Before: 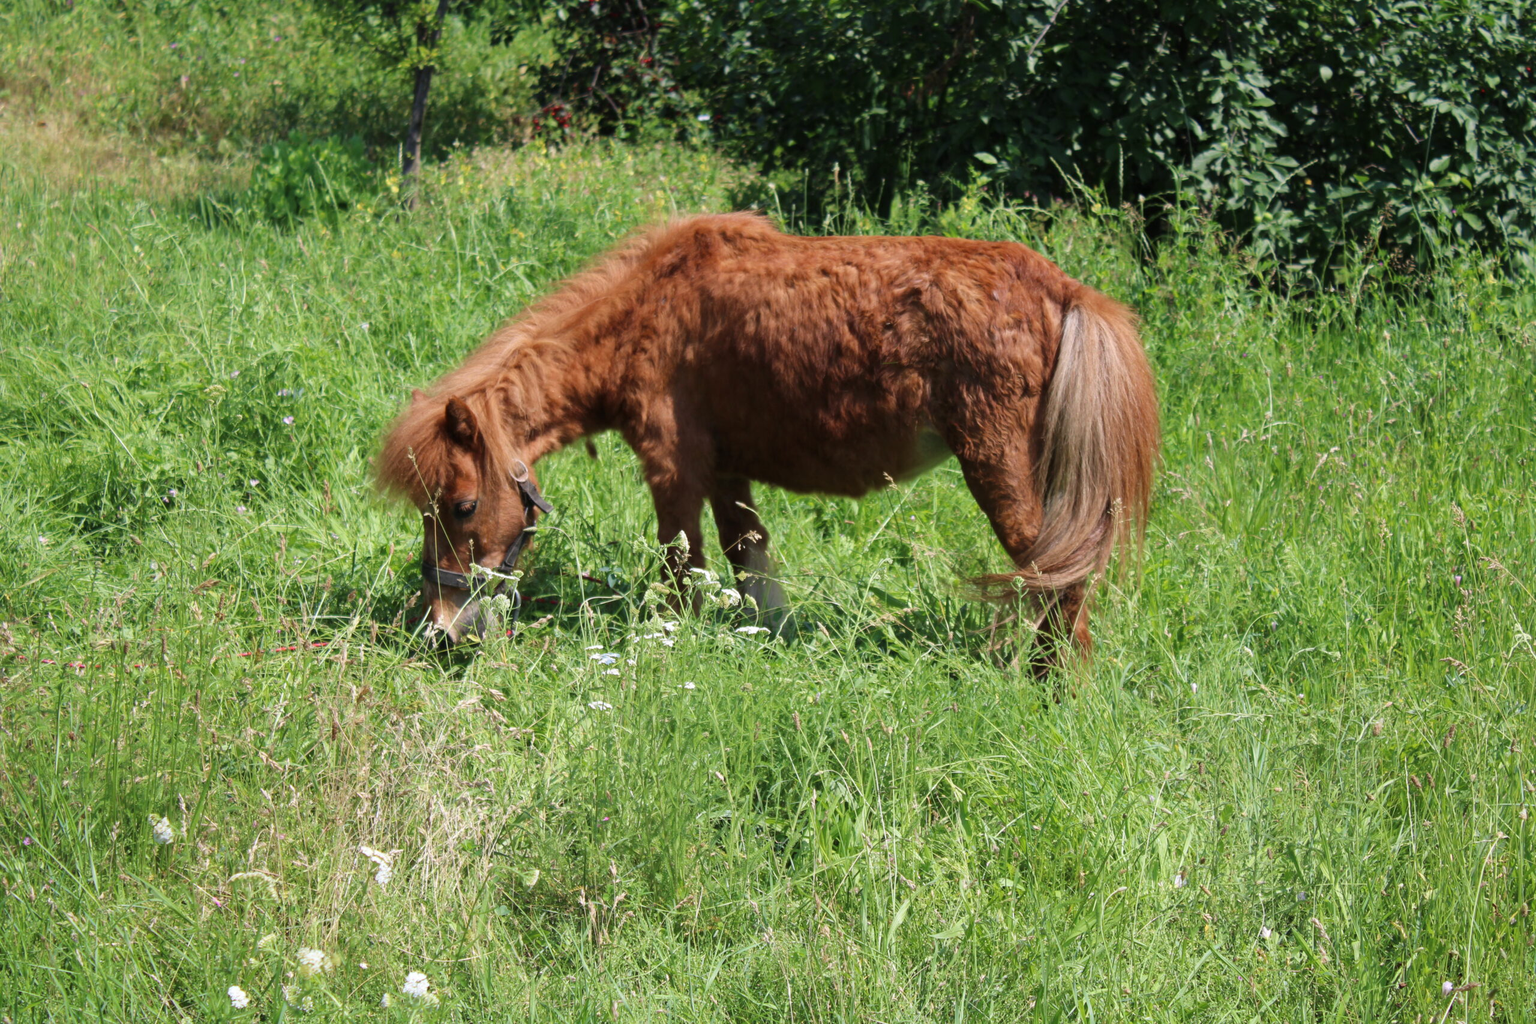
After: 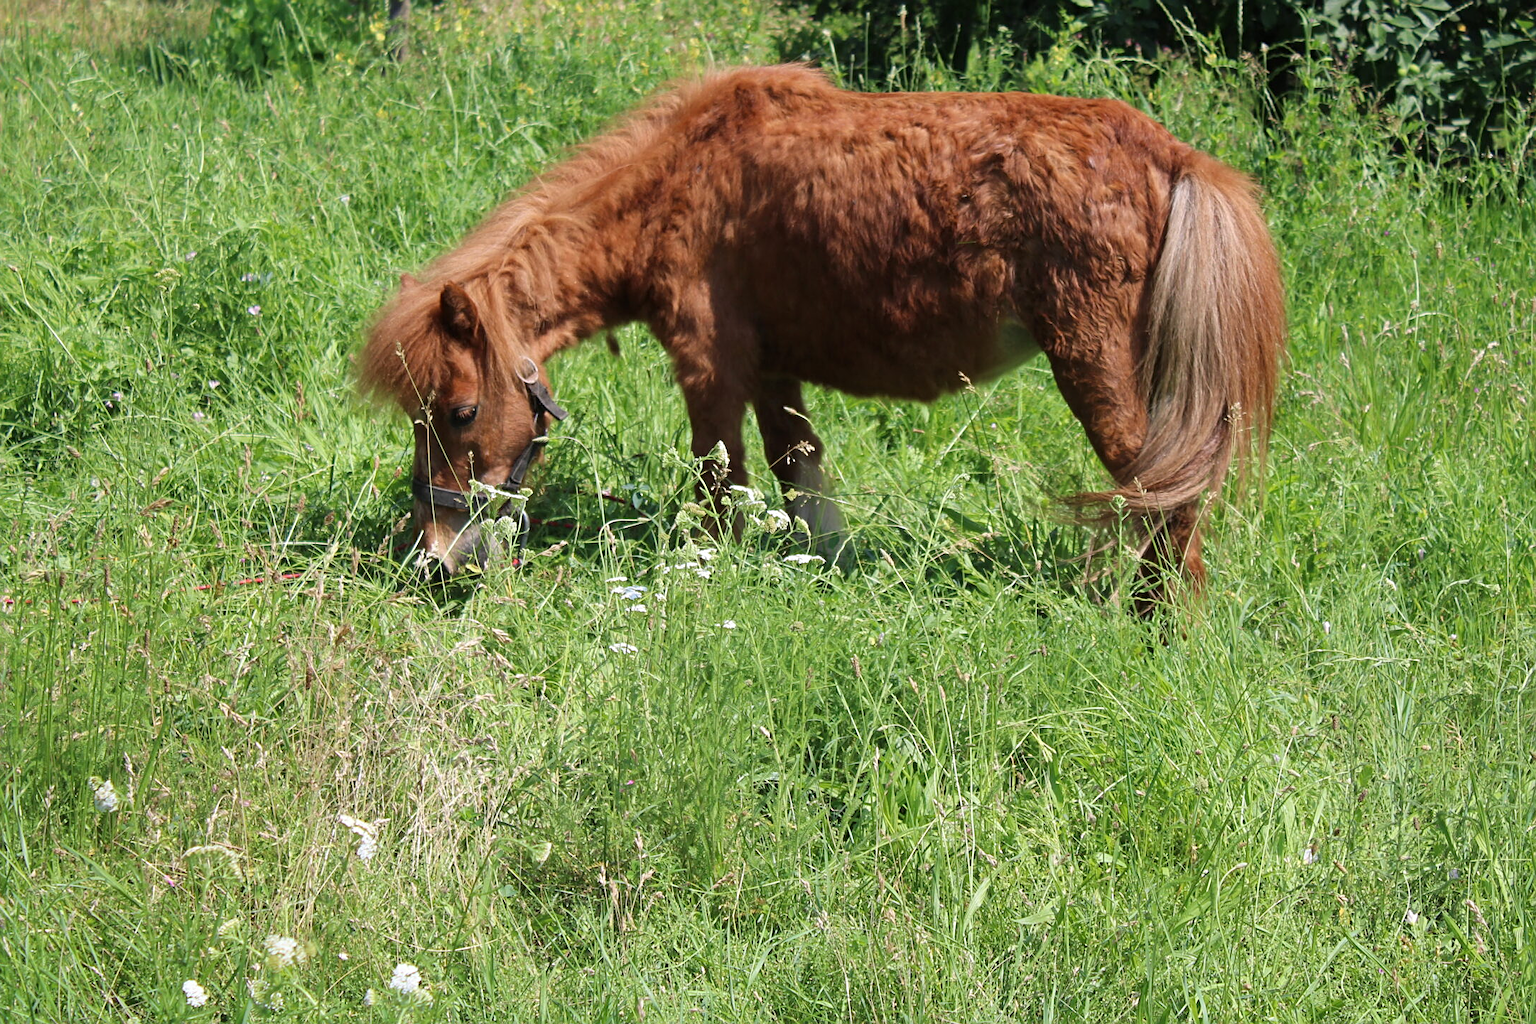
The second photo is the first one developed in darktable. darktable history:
crop and rotate: left 4.842%, top 15.51%, right 10.668%
sharpen: on, module defaults
